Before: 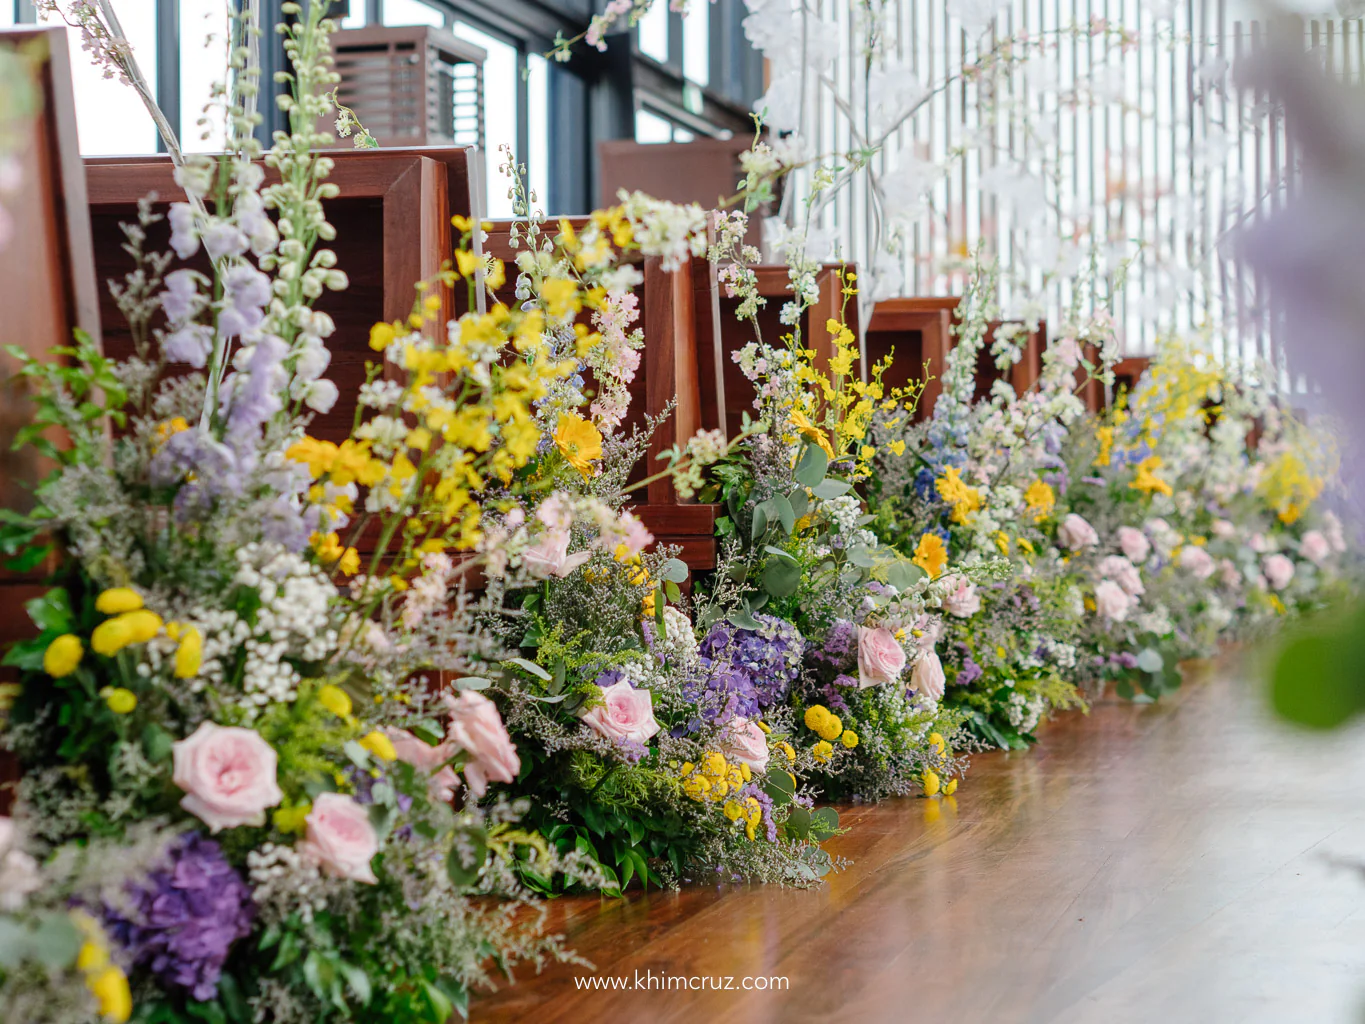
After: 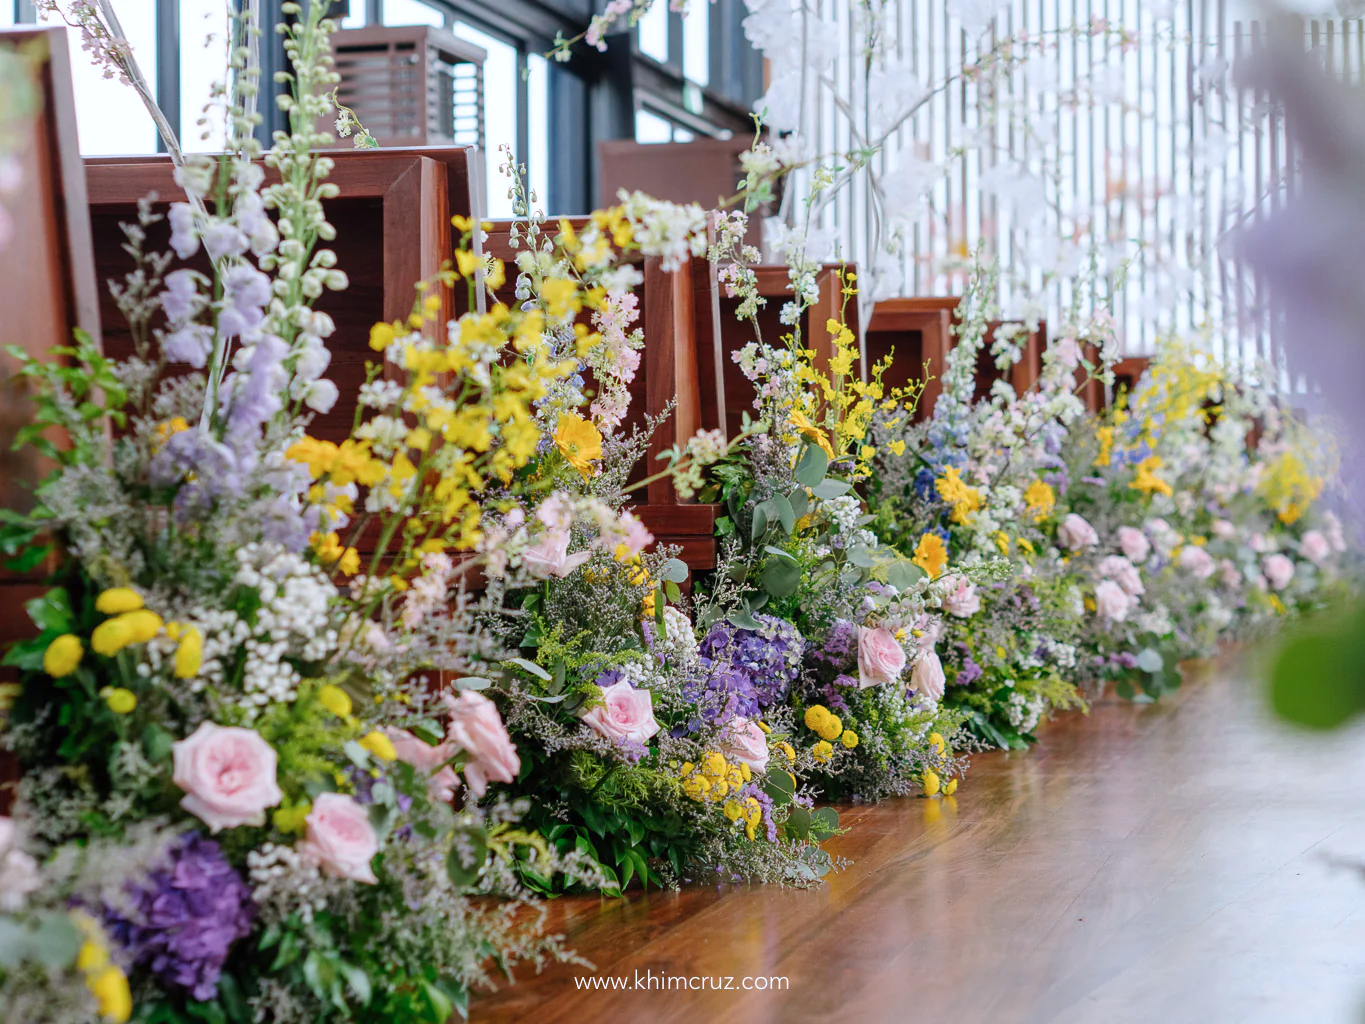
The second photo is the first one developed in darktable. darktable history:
color calibration: illuminant as shot in camera, x 0.358, y 0.373, temperature 4628.91 K
color correction: highlights a* -0.137, highlights b* 0.137
